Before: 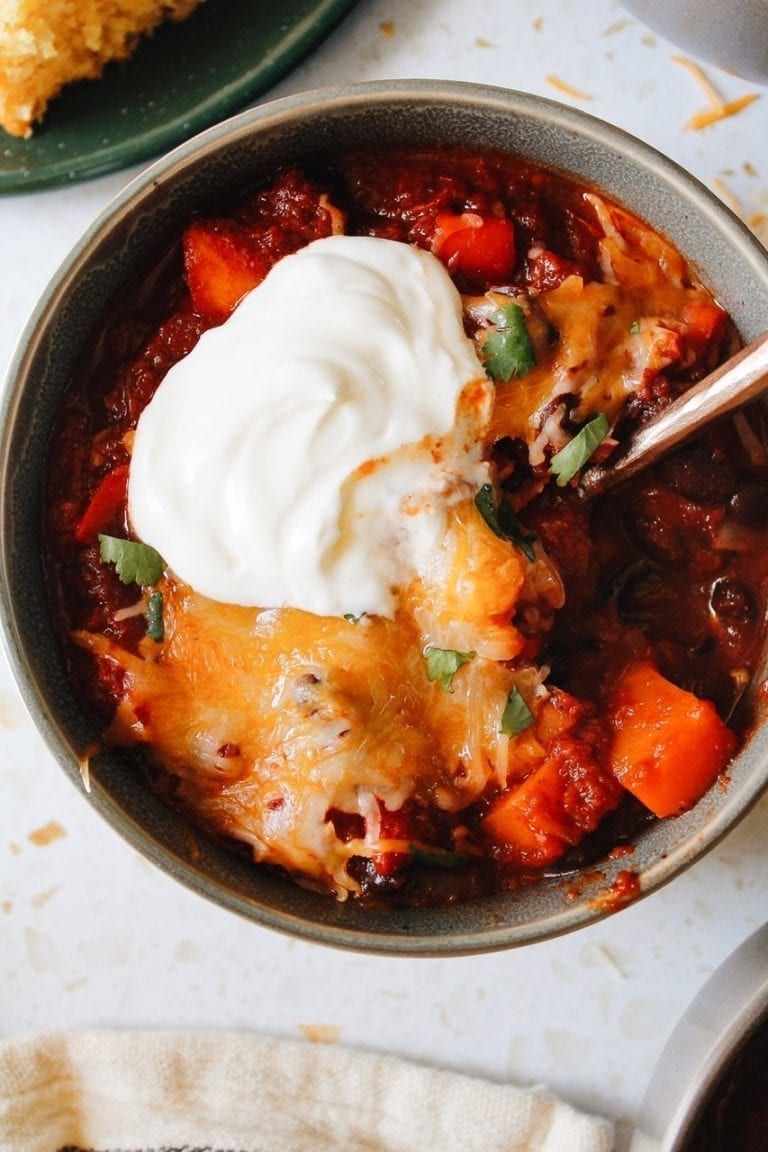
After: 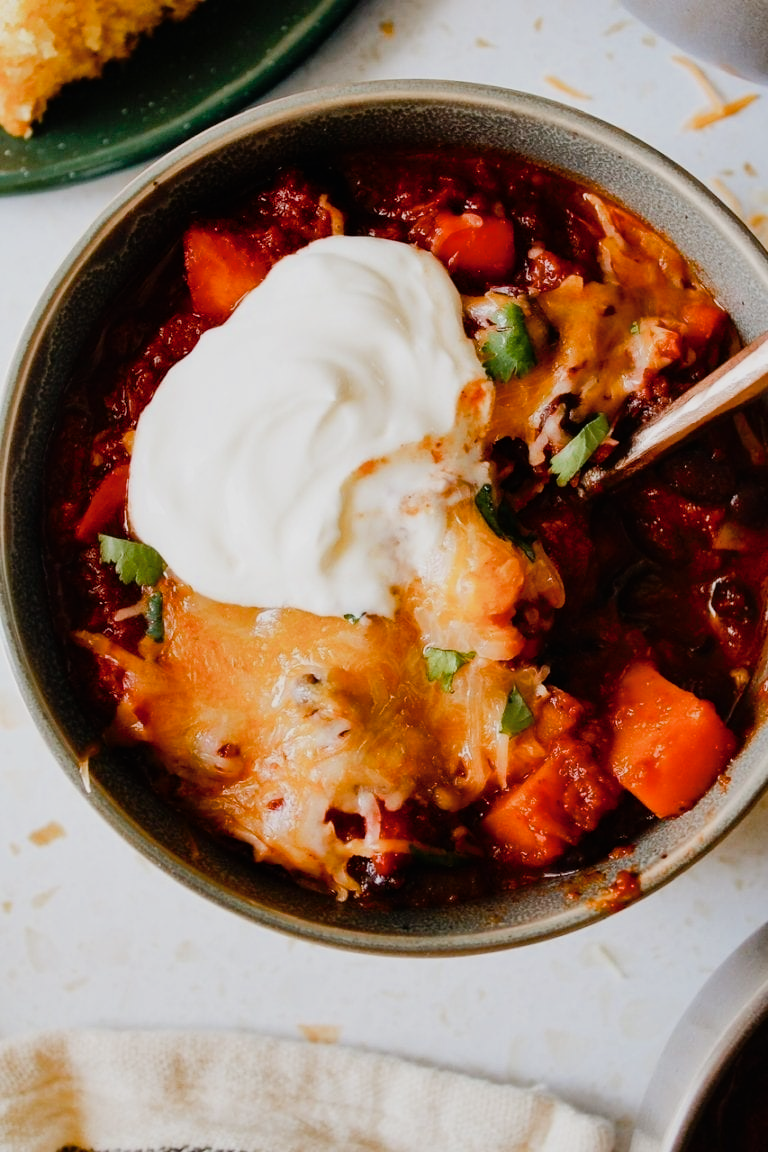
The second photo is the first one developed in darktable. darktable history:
filmic rgb: black relative exposure -7.5 EV, white relative exposure 5 EV, hardness 3.31, contrast 1.3, contrast in shadows safe
color balance rgb: perceptual saturation grading › highlights -29.58%, perceptual saturation grading › mid-tones 29.47%, perceptual saturation grading › shadows 59.73%, perceptual brilliance grading › global brilliance -17.79%, perceptual brilliance grading › highlights 28.73%, global vibrance 15.44%
shadows and highlights: on, module defaults
